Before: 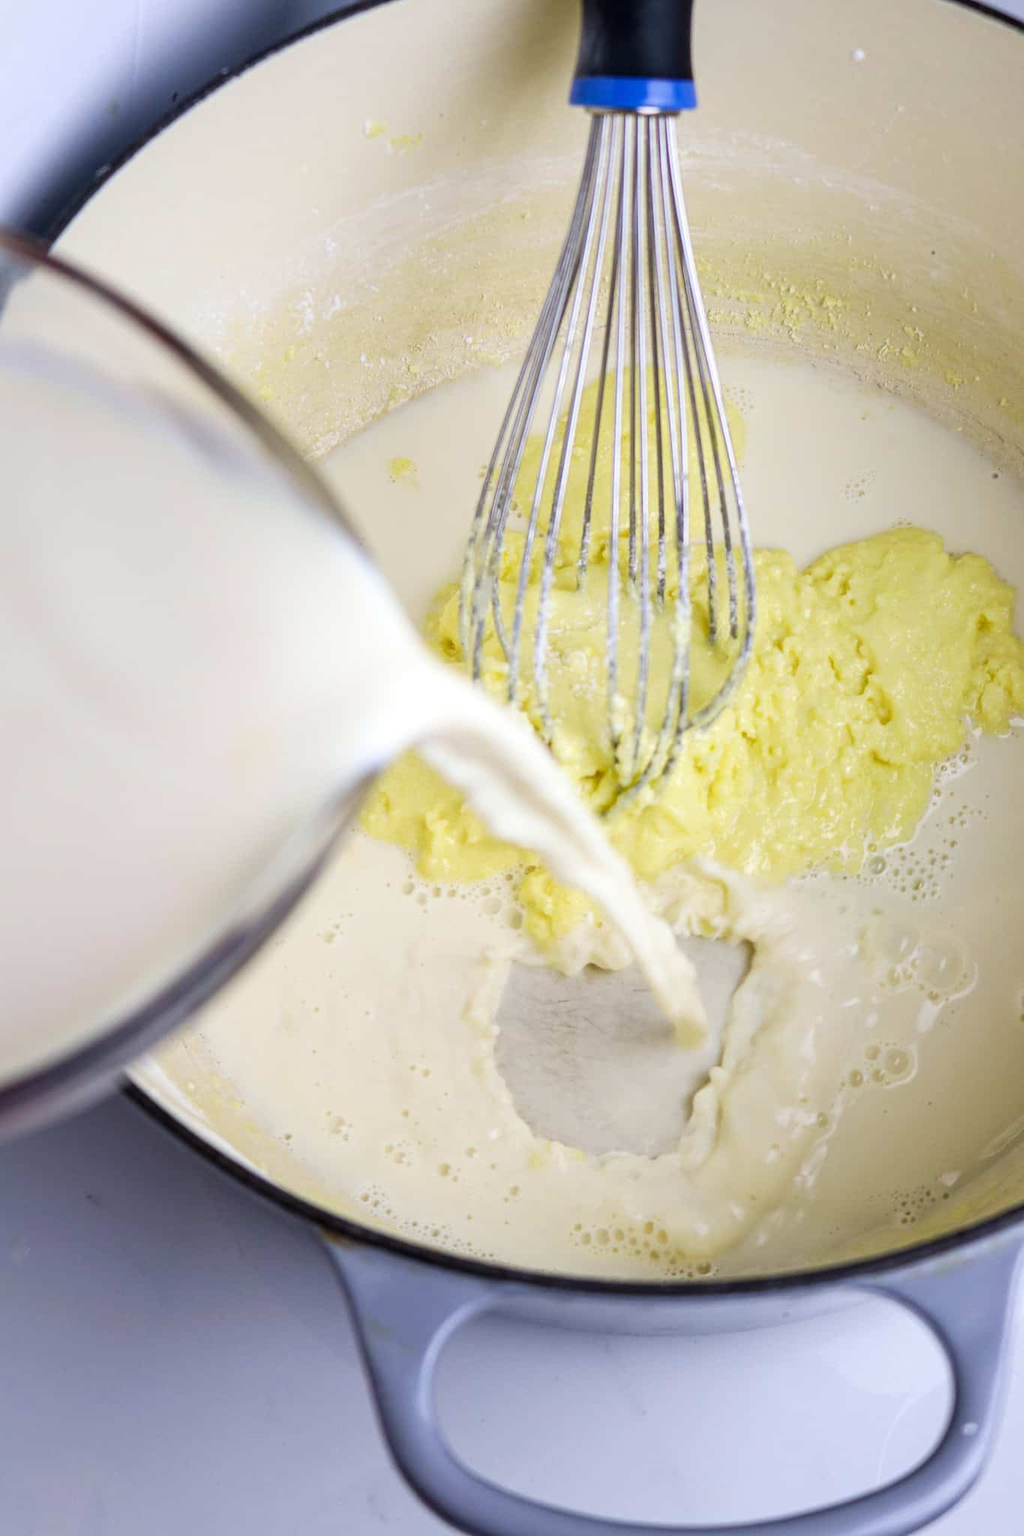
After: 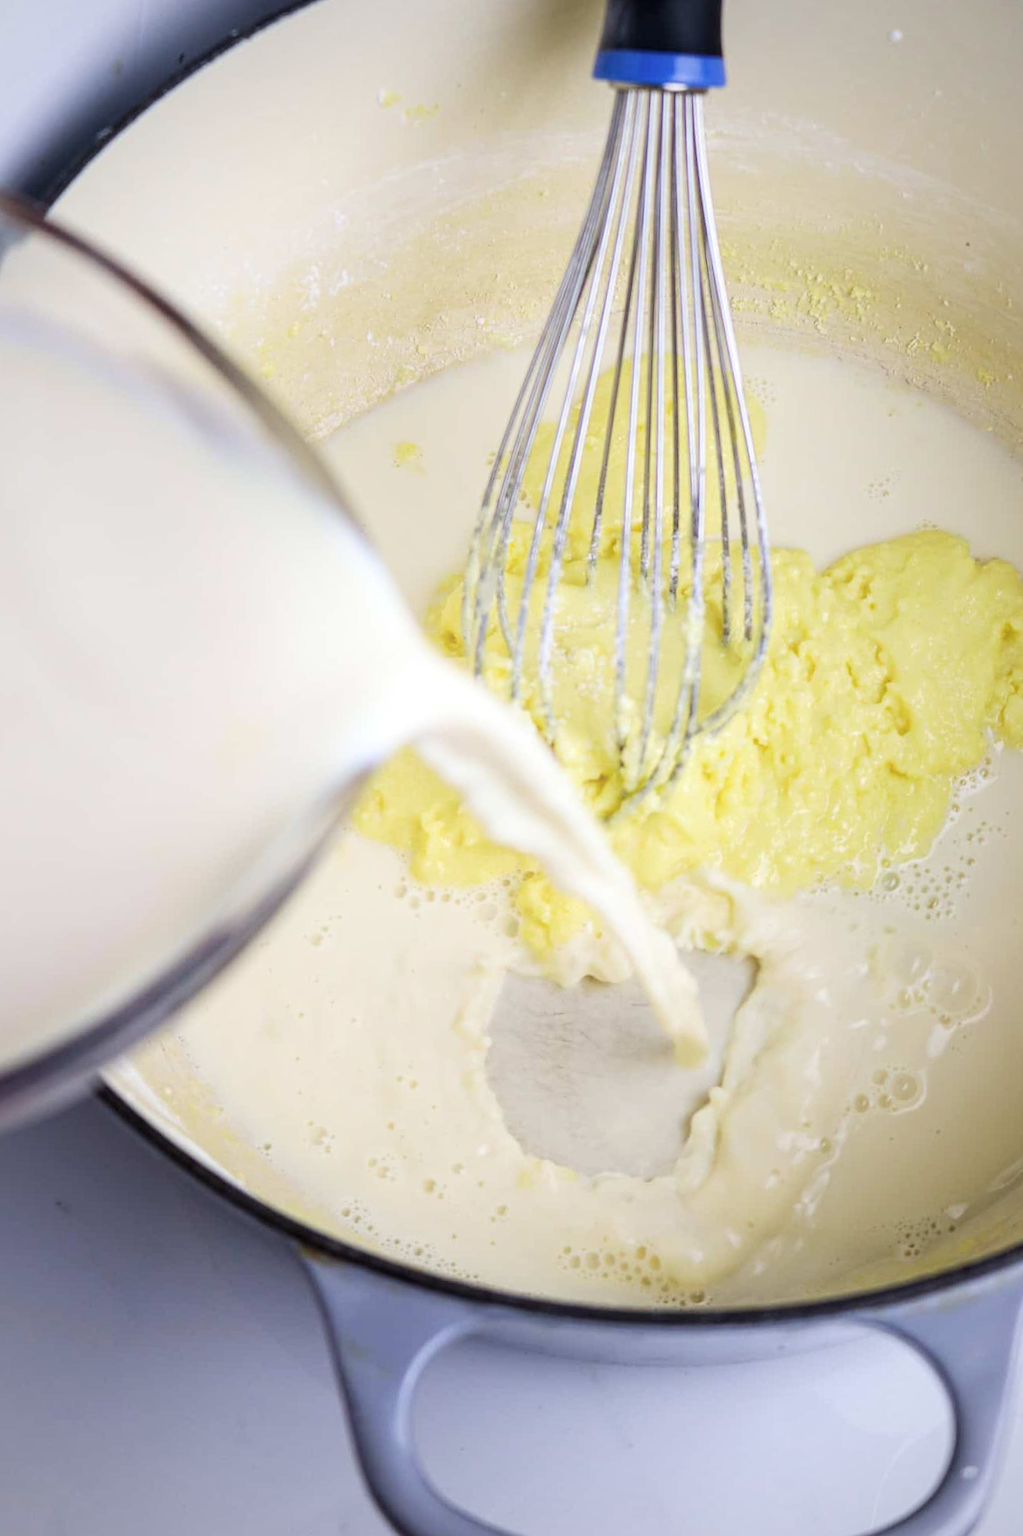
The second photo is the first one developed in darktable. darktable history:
tone equalizer: on, module defaults
crop and rotate: angle -1.69°
shadows and highlights: shadows -70, highlights 35, soften with gaussian
vignetting: fall-off radius 81.94%
